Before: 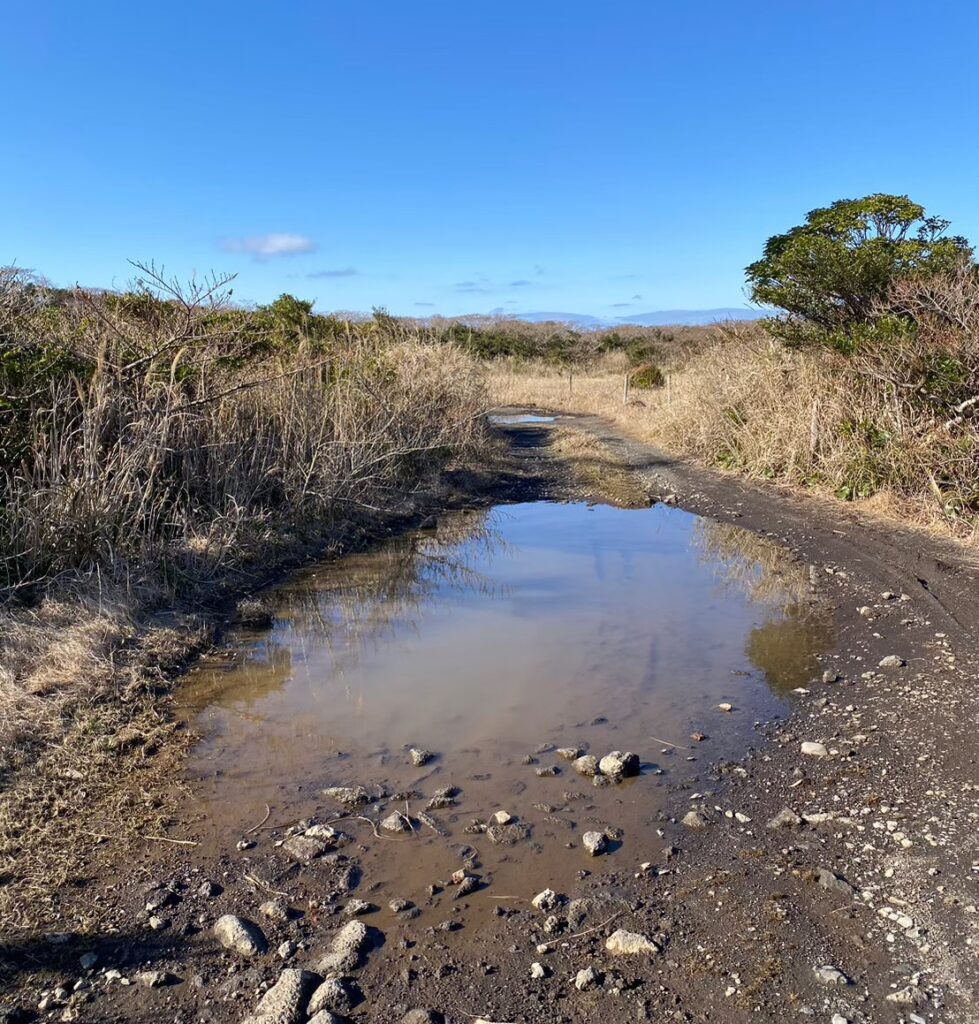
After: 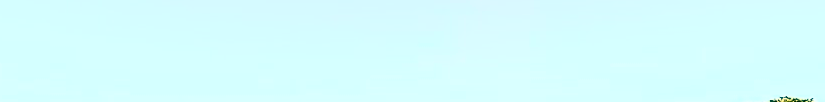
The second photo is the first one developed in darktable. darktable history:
color correction: highlights a* 5.62, highlights b* 33.57, shadows a* -25.86, shadows b* 4.02
crop and rotate: left 9.644%, top 9.491%, right 6.021%, bottom 80.509%
tone equalizer: -8 EV -1.08 EV, -7 EV -1.01 EV, -6 EV -0.867 EV, -5 EV -0.578 EV, -3 EV 0.578 EV, -2 EV 0.867 EV, -1 EV 1.01 EV, +0 EV 1.08 EV, edges refinement/feathering 500, mask exposure compensation -1.57 EV, preserve details no
contrast brightness saturation: contrast 0.62, brightness 0.34, saturation 0.14
